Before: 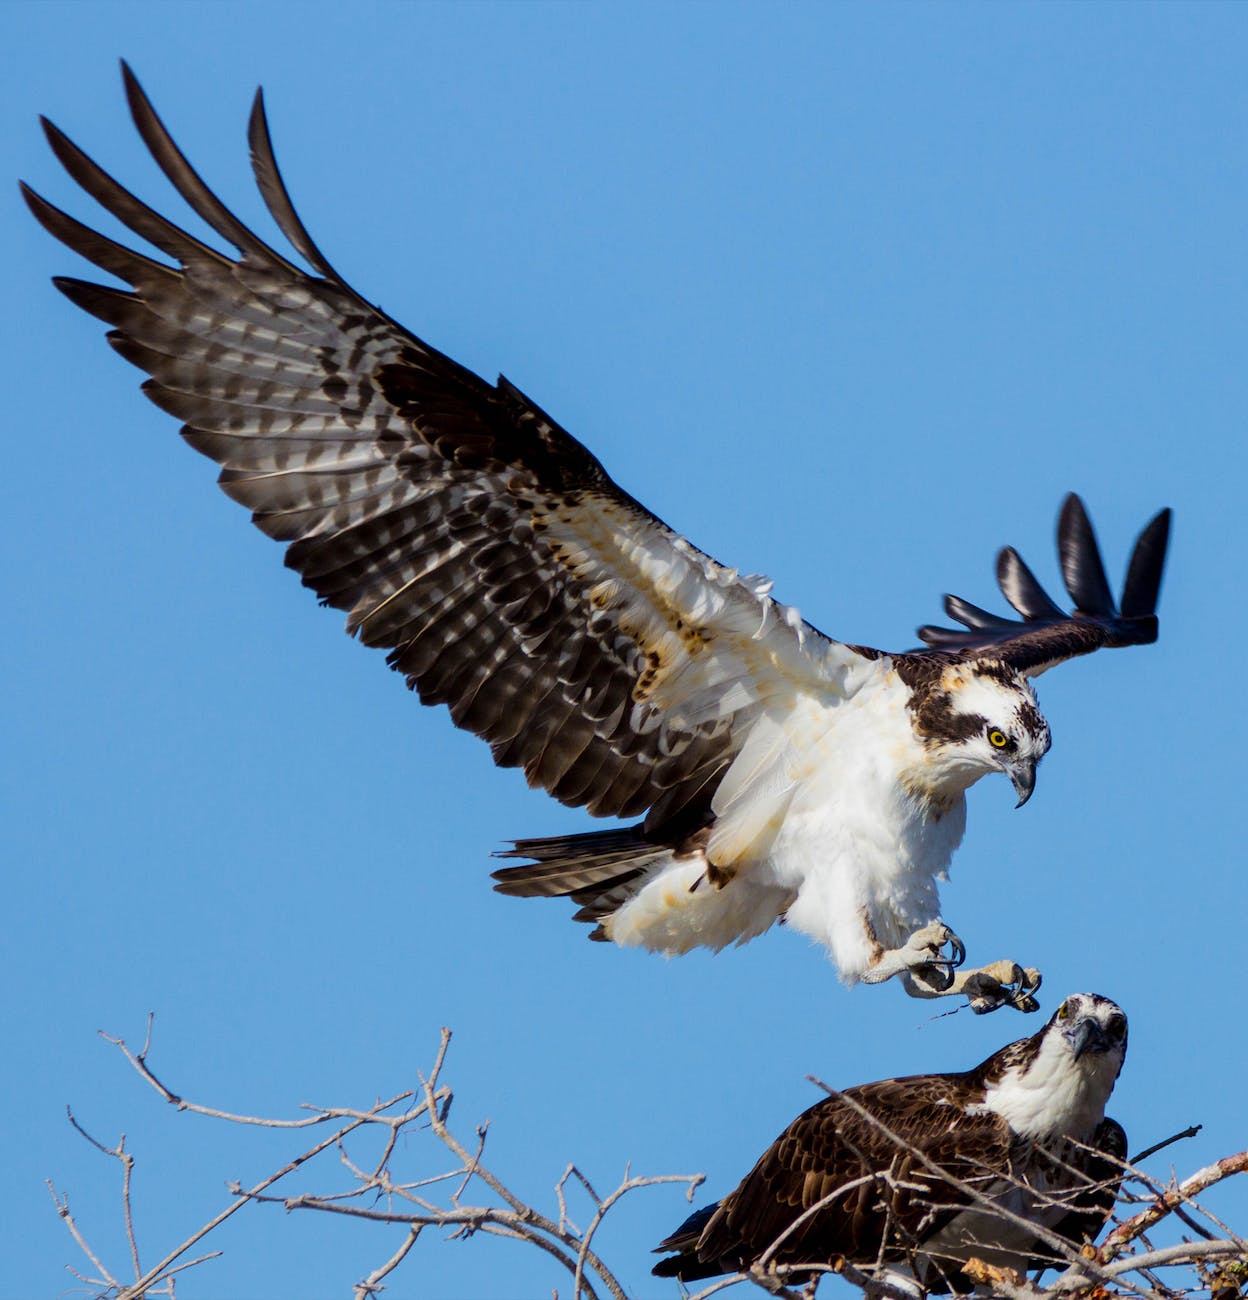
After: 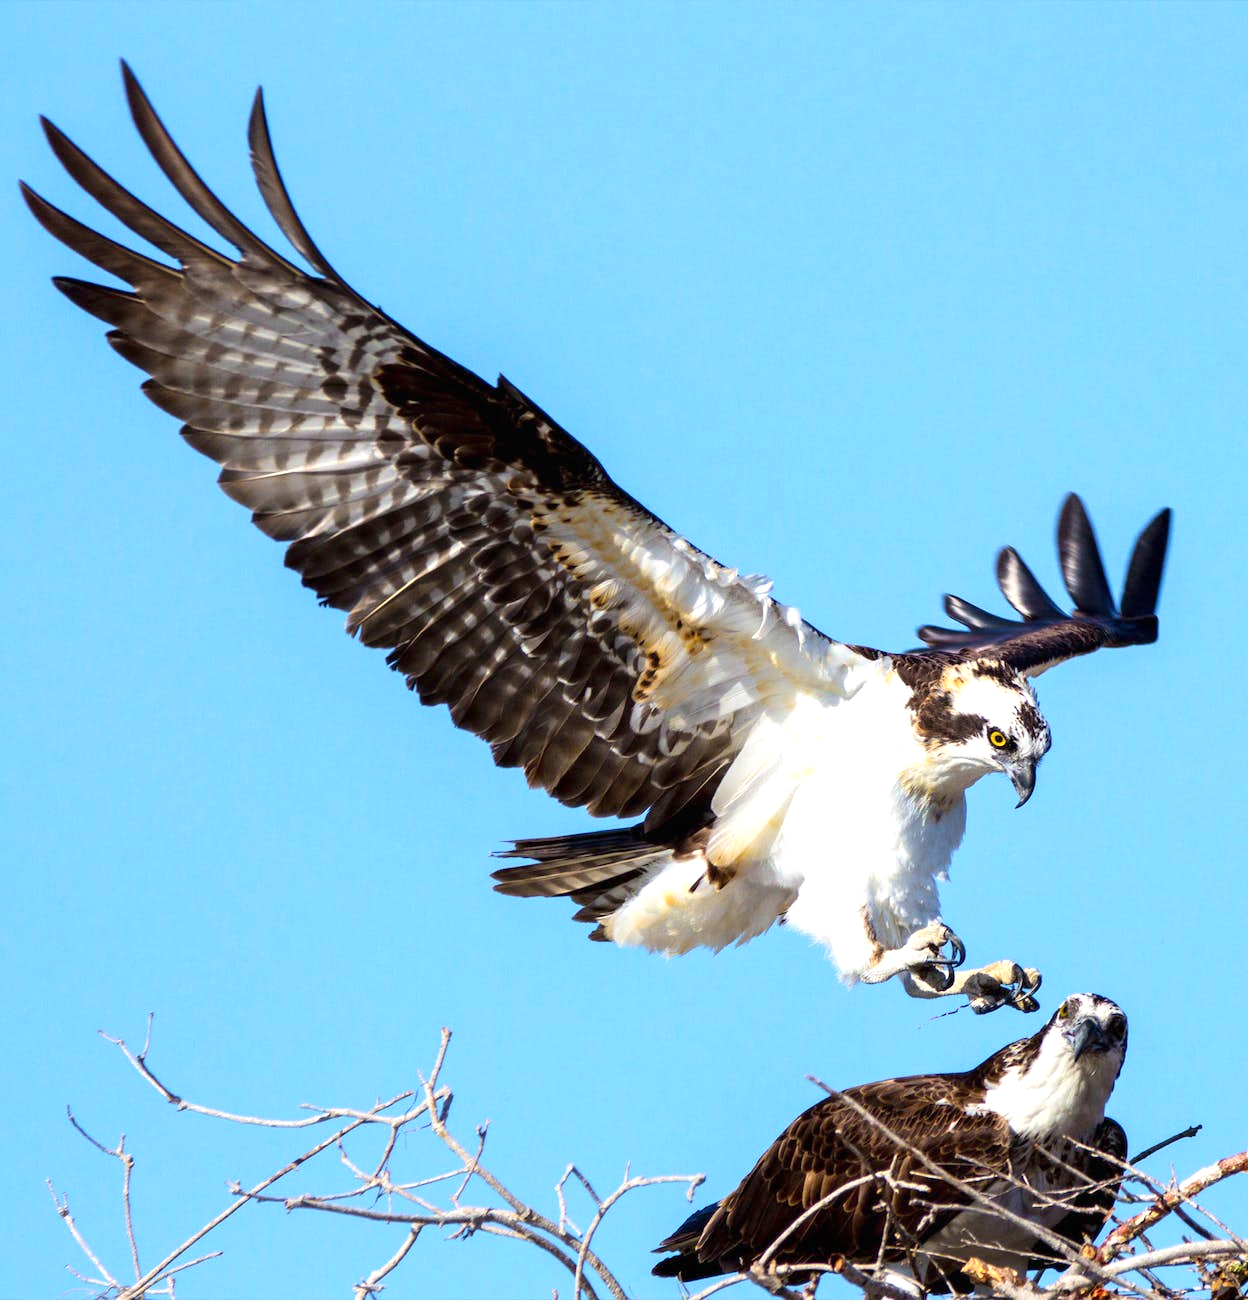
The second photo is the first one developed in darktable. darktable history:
exposure: black level correction 0, exposure 0.93 EV, compensate exposure bias true, compensate highlight preservation false
local contrast: mode bilateral grid, contrast 100, coarseness 100, detail 92%, midtone range 0.2
